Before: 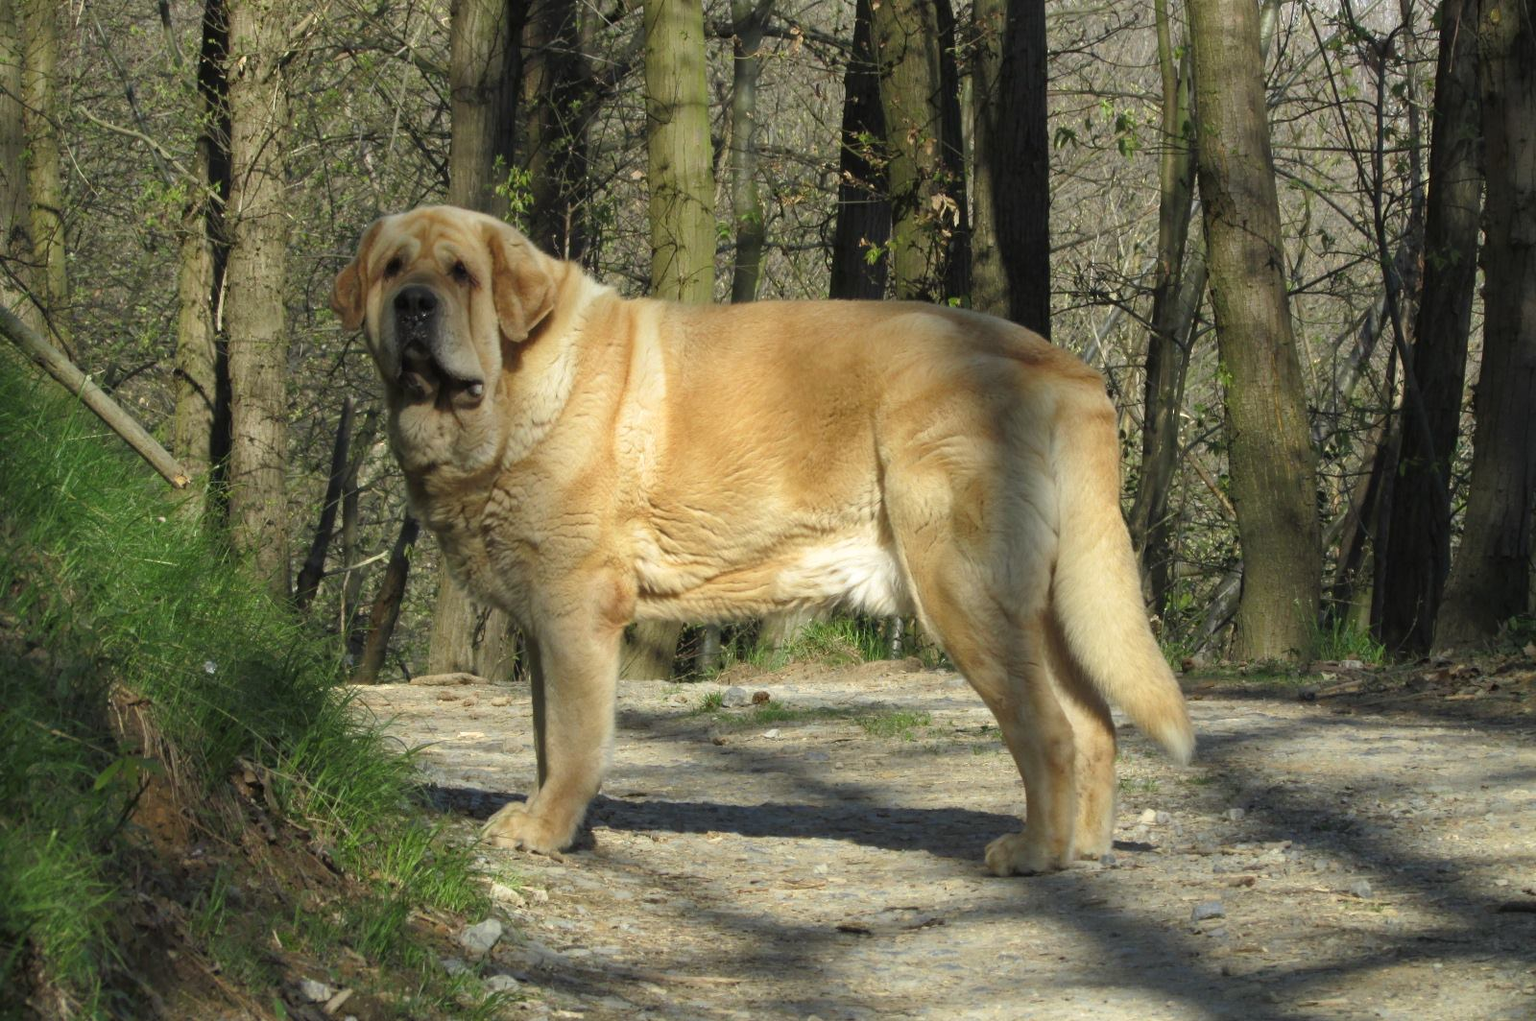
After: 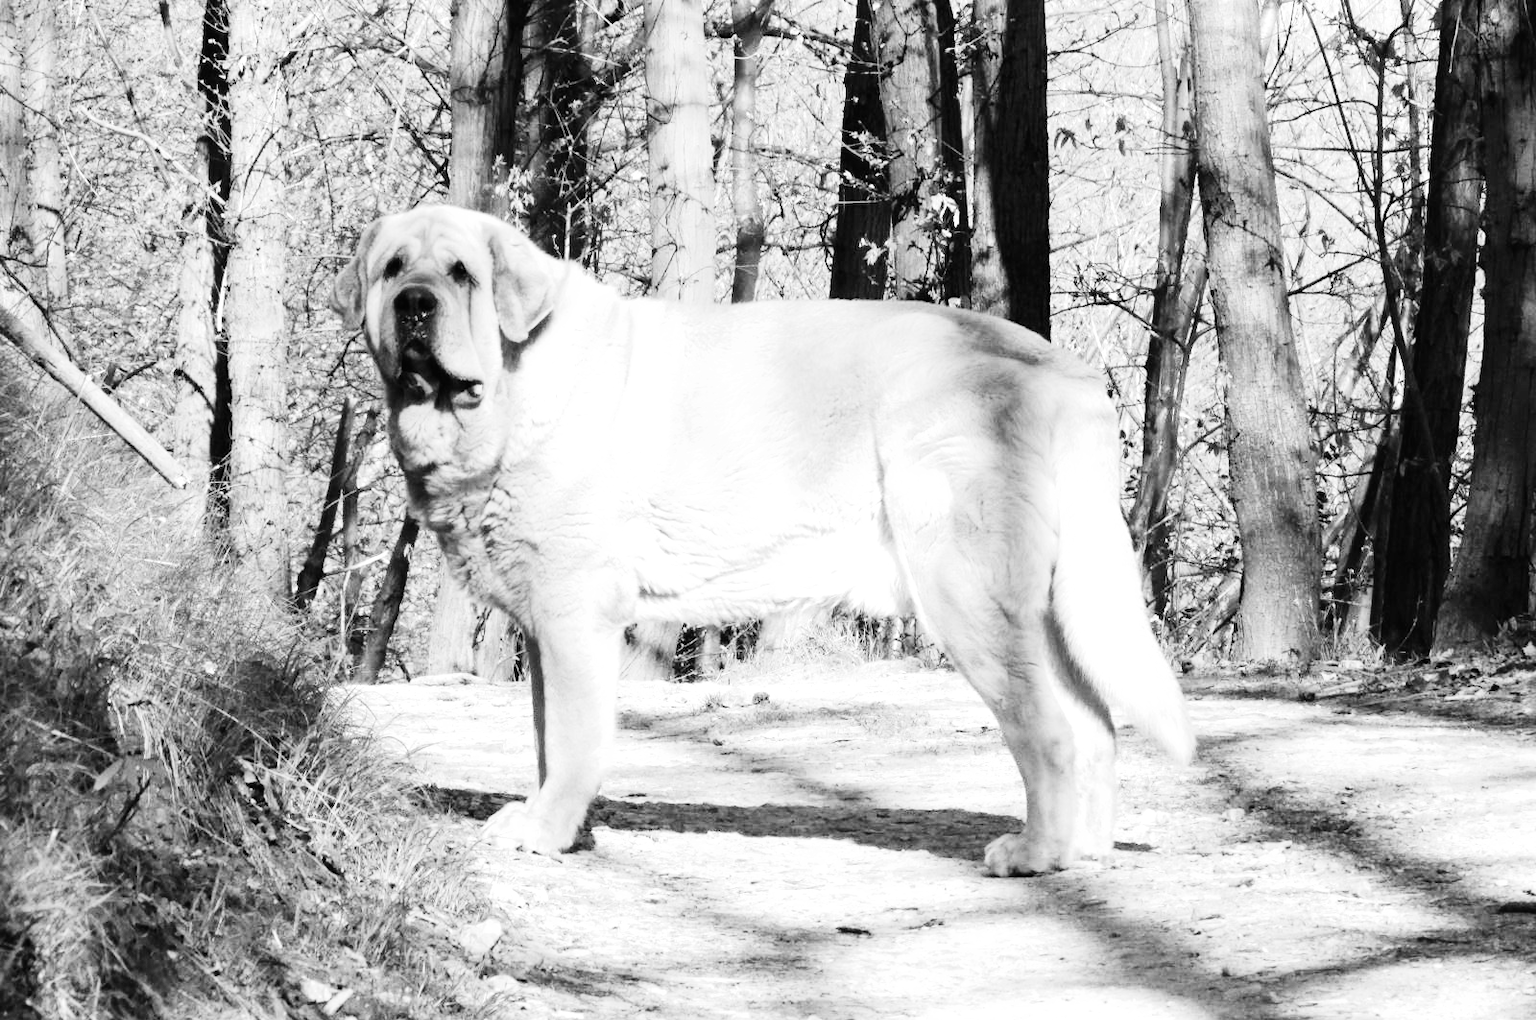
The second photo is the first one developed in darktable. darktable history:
crop: bottom 0.071%
color contrast: green-magenta contrast 0.96
exposure: black level correction 0, exposure 1 EV, compensate exposure bias true, compensate highlight preservation false
monochrome: a -6.99, b 35.61, size 1.4
tone curve: curves: ch0 [(0, 0) (0.16, 0.055) (0.506, 0.762) (1, 1.024)], color space Lab, linked channels, preserve colors none
